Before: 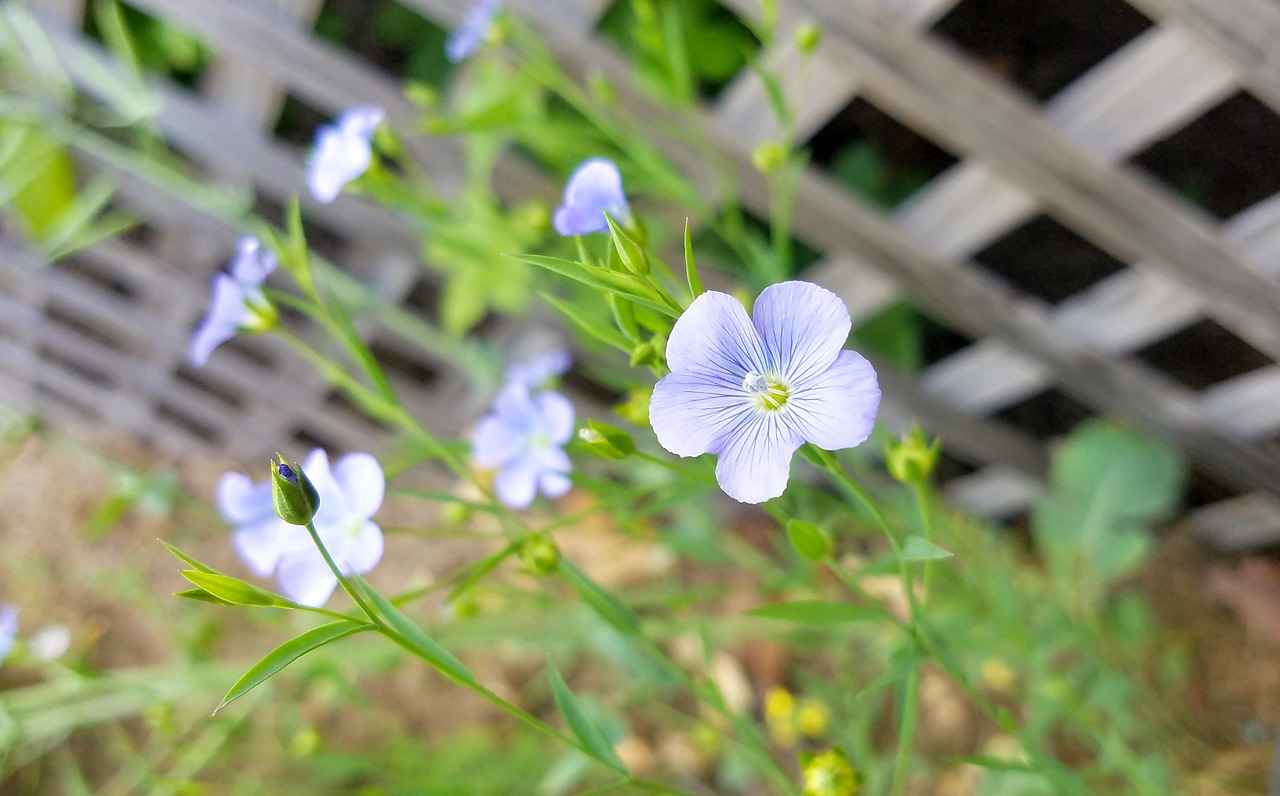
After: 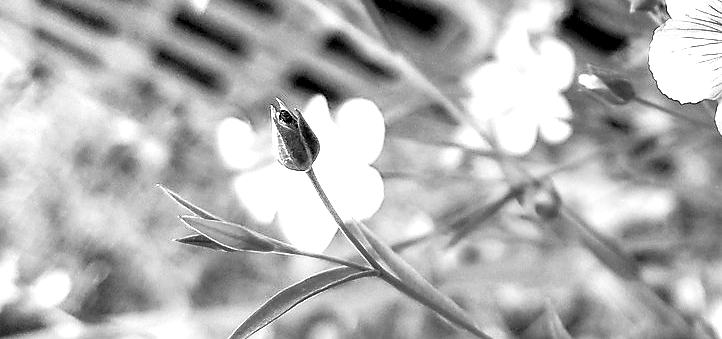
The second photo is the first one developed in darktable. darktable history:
sharpen: radius 1.4, amount 1.25, threshold 0.7
crop: top 44.483%, right 43.593%, bottom 12.892%
levels: levels [0.129, 0.519, 0.867]
local contrast: highlights 60%, shadows 60%, detail 160%
tone curve: curves: ch0 [(0, 0) (0.003, 0.014) (0.011, 0.019) (0.025, 0.026) (0.044, 0.037) (0.069, 0.053) (0.1, 0.083) (0.136, 0.121) (0.177, 0.163) (0.224, 0.22) (0.277, 0.281) (0.335, 0.354) (0.399, 0.436) (0.468, 0.526) (0.543, 0.612) (0.623, 0.706) (0.709, 0.79) (0.801, 0.858) (0.898, 0.925) (1, 1)], preserve colors none
monochrome: a -11.7, b 1.62, size 0.5, highlights 0.38
